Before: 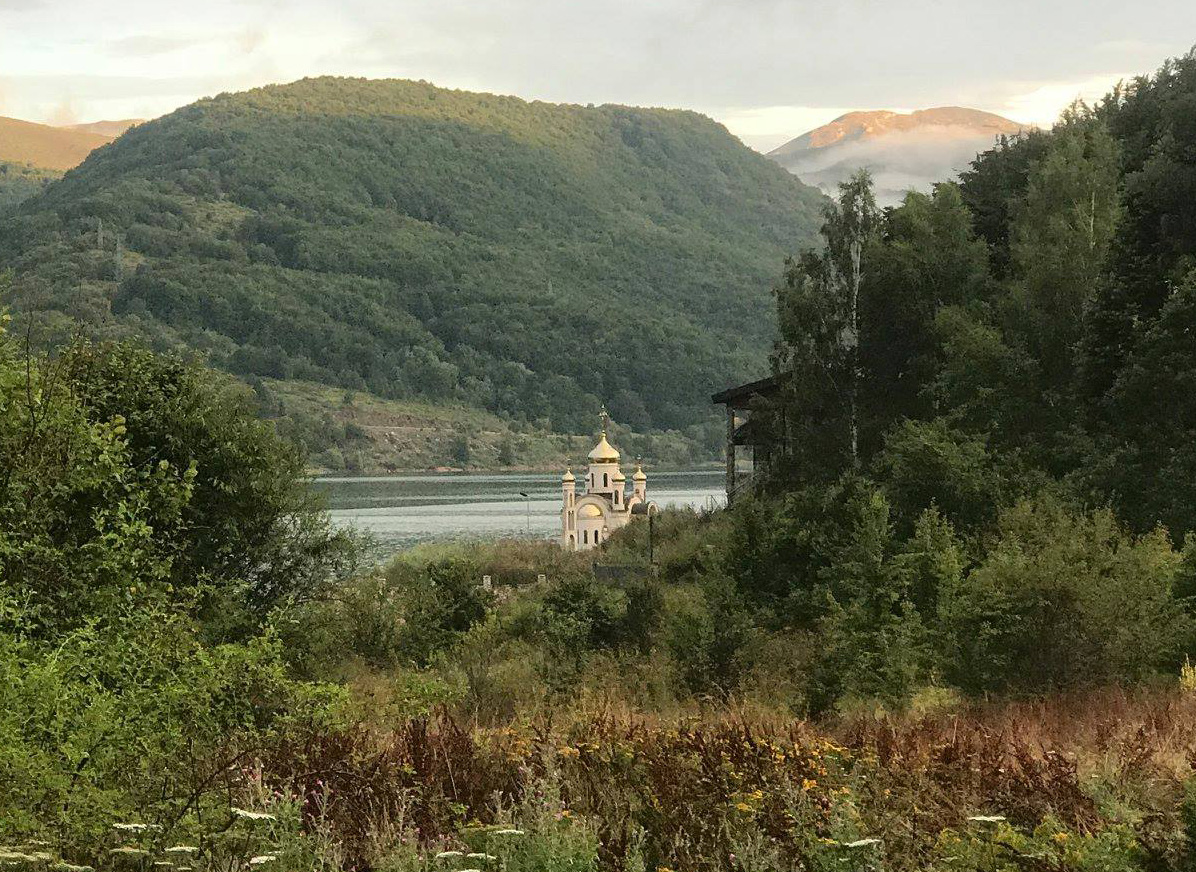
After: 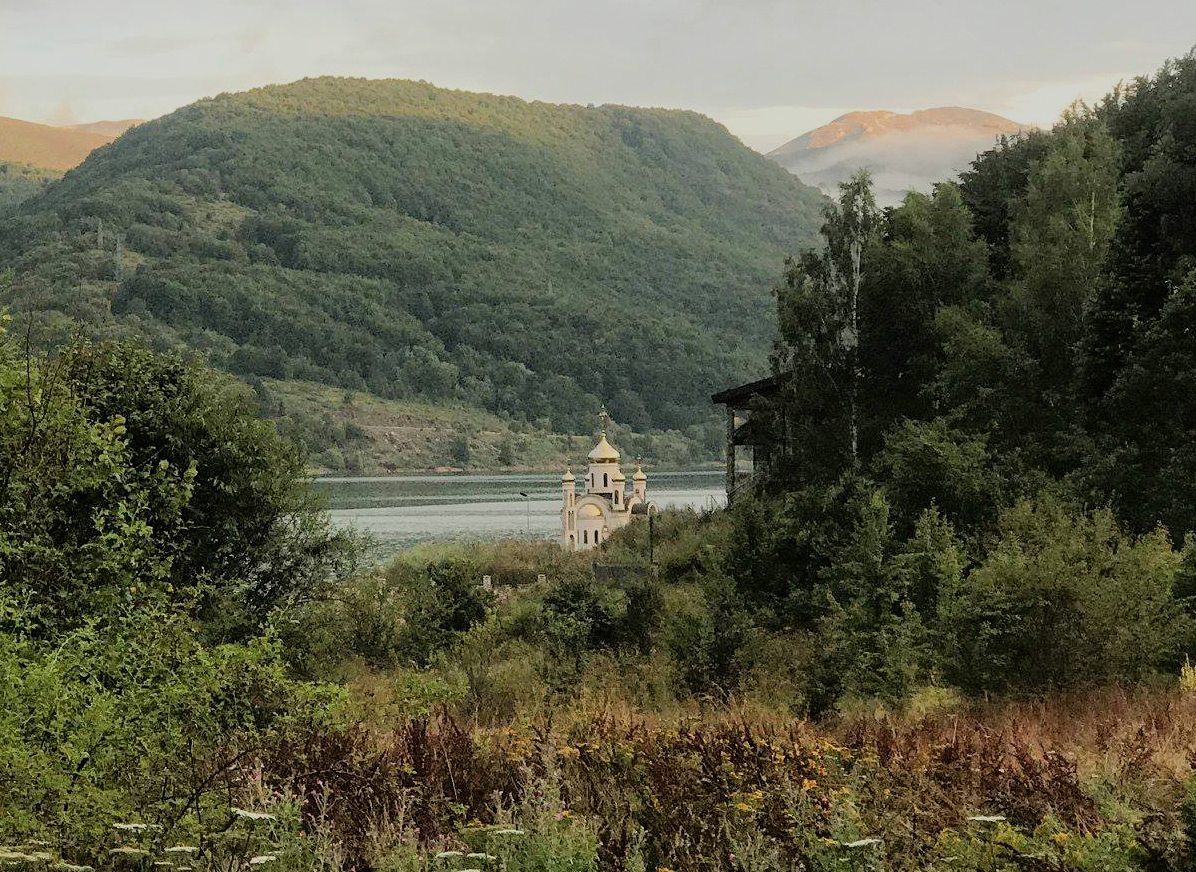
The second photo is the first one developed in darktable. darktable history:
filmic rgb: black relative exposure -7.65 EV, white relative exposure 4.56 EV, threshold 2.98 EV, hardness 3.61, enable highlight reconstruction true
